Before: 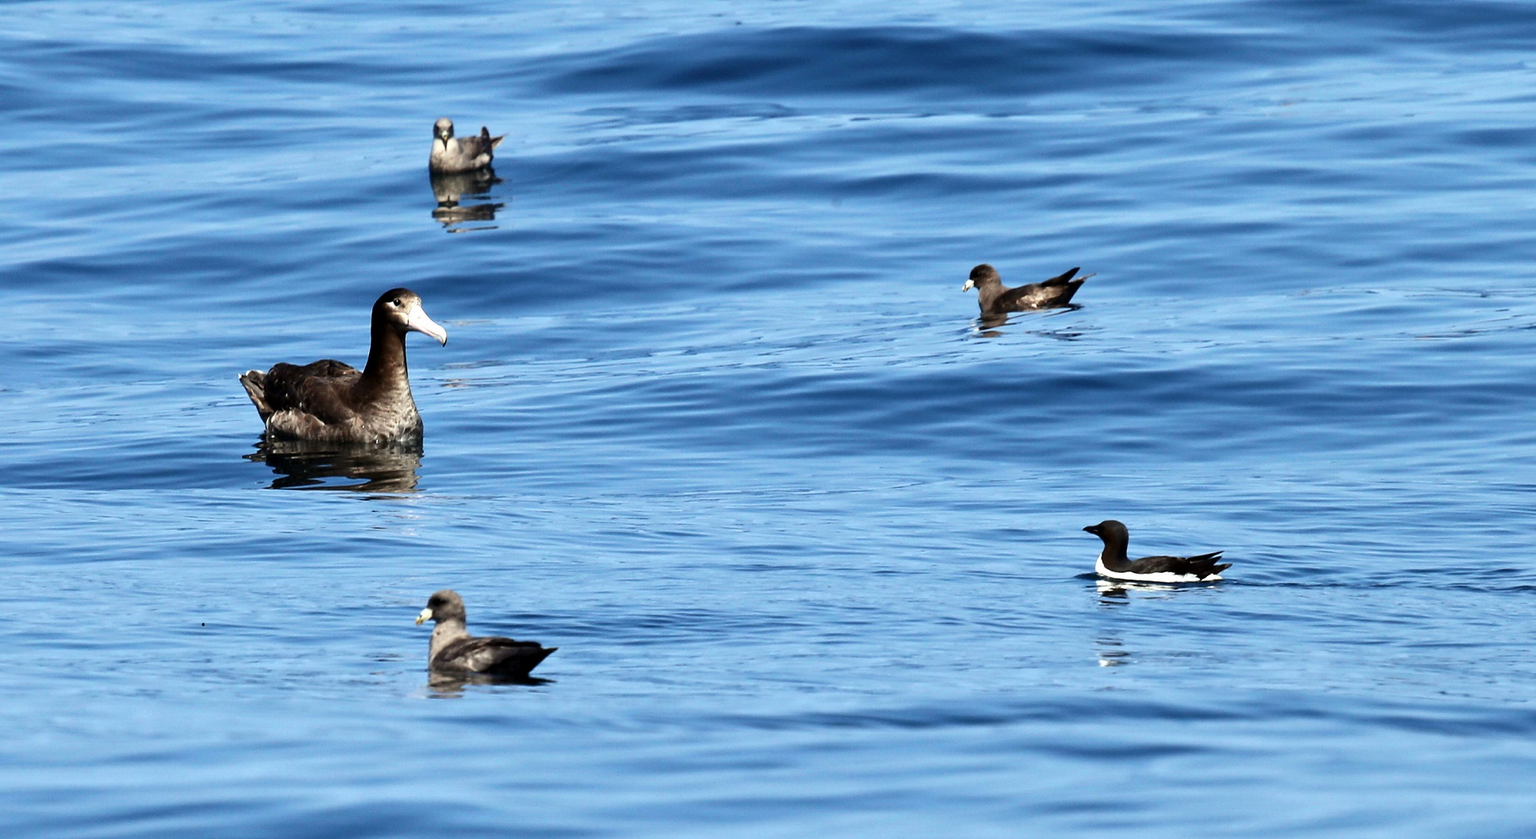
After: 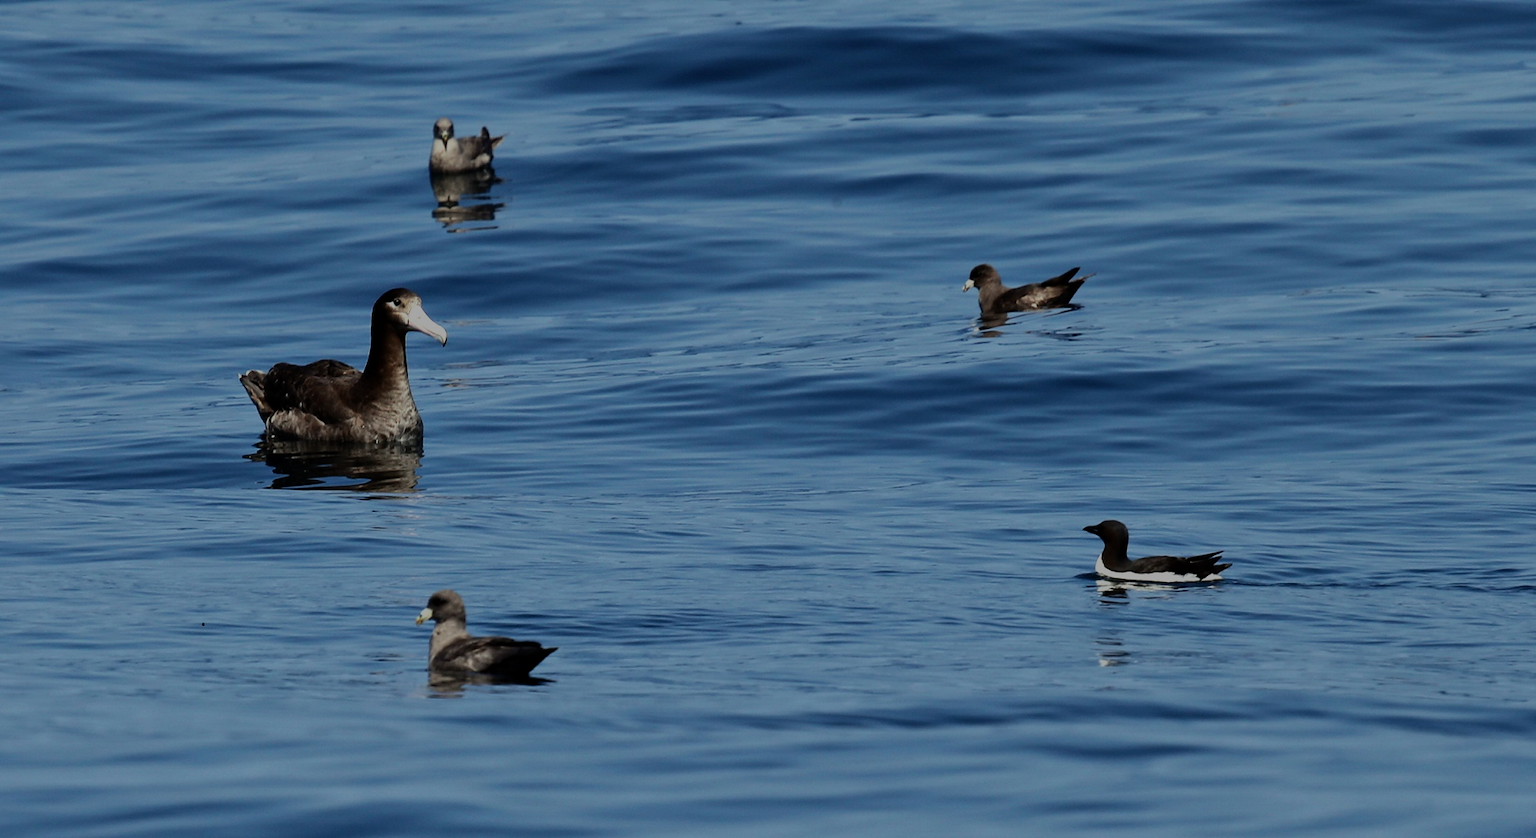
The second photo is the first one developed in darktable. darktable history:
exposure: exposure -1.392 EV, compensate highlight preservation false
